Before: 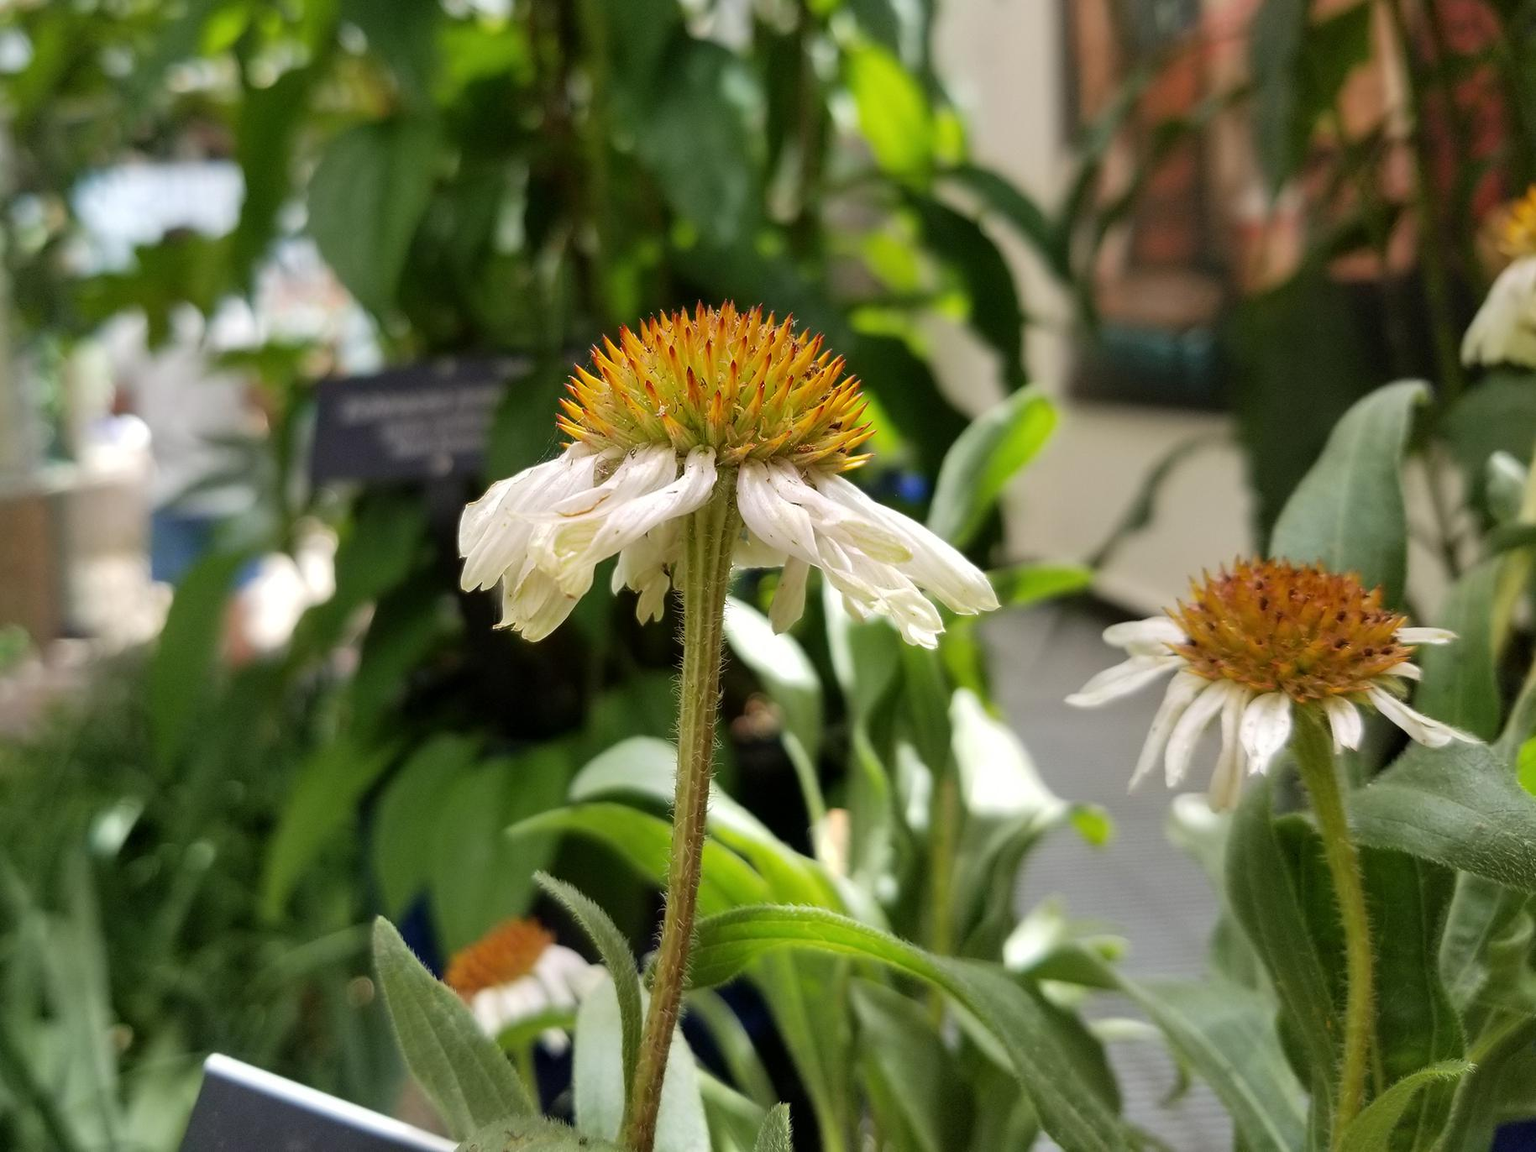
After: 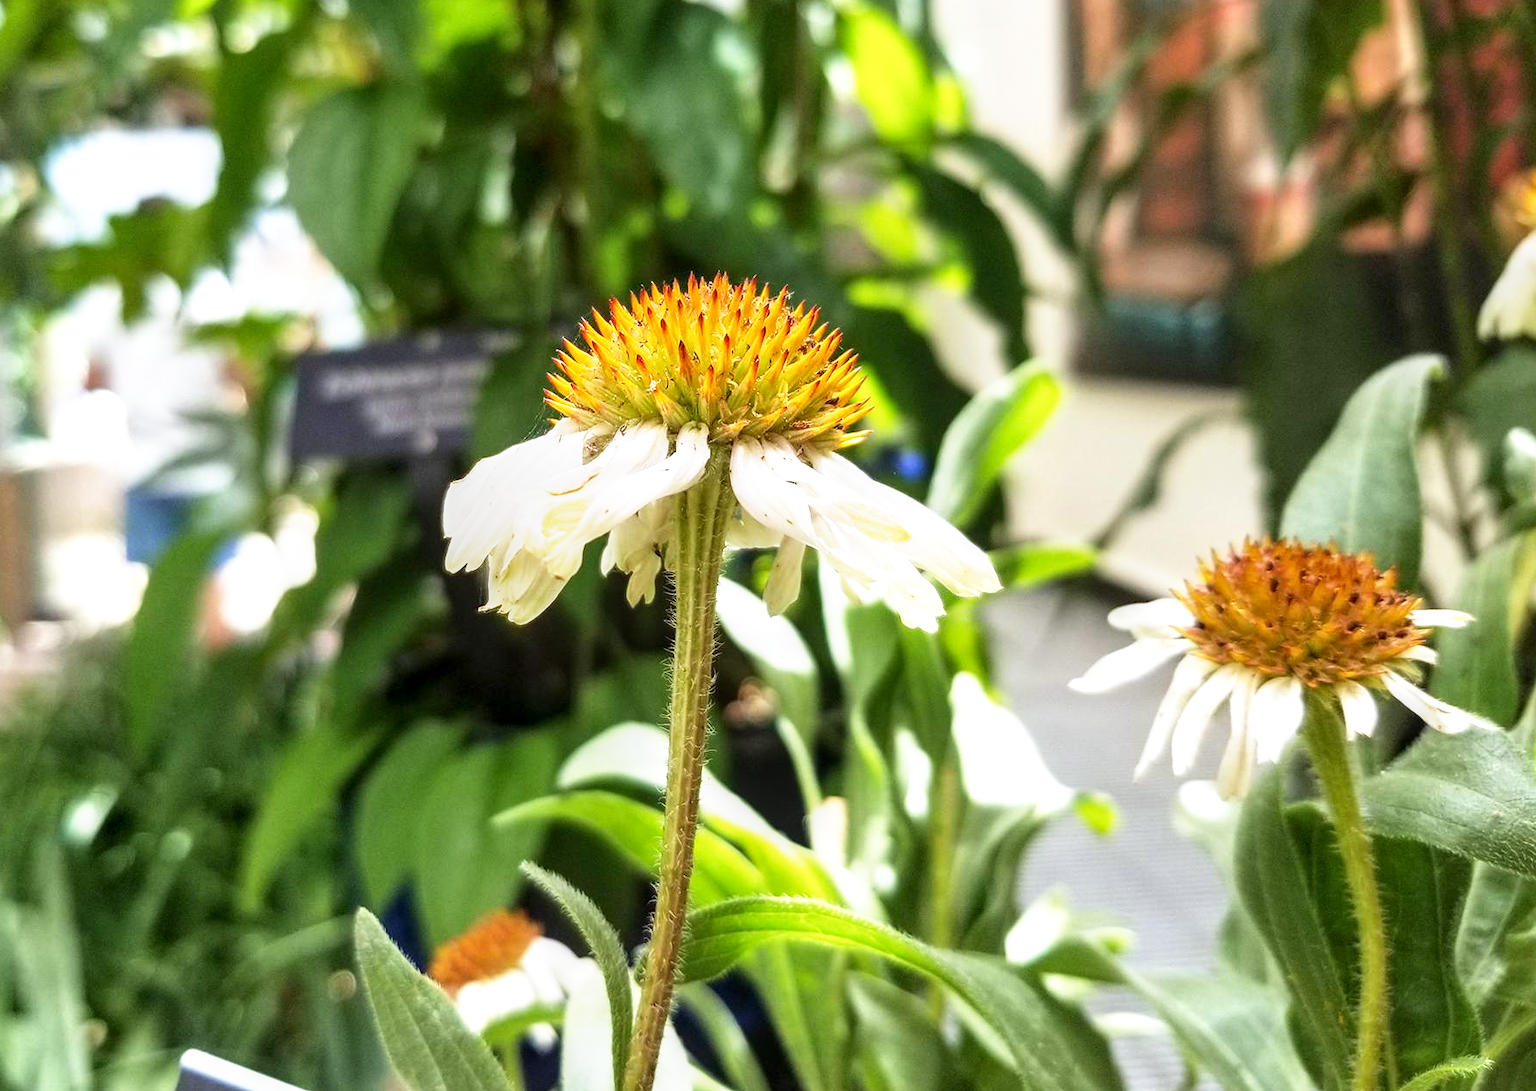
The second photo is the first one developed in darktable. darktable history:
white balance: red 0.983, blue 1.036
crop: left 1.964%, top 3.251%, right 1.122%, bottom 4.933%
base curve: curves: ch0 [(0, 0) (0.495, 0.917) (1, 1)], preserve colors none
local contrast: on, module defaults
